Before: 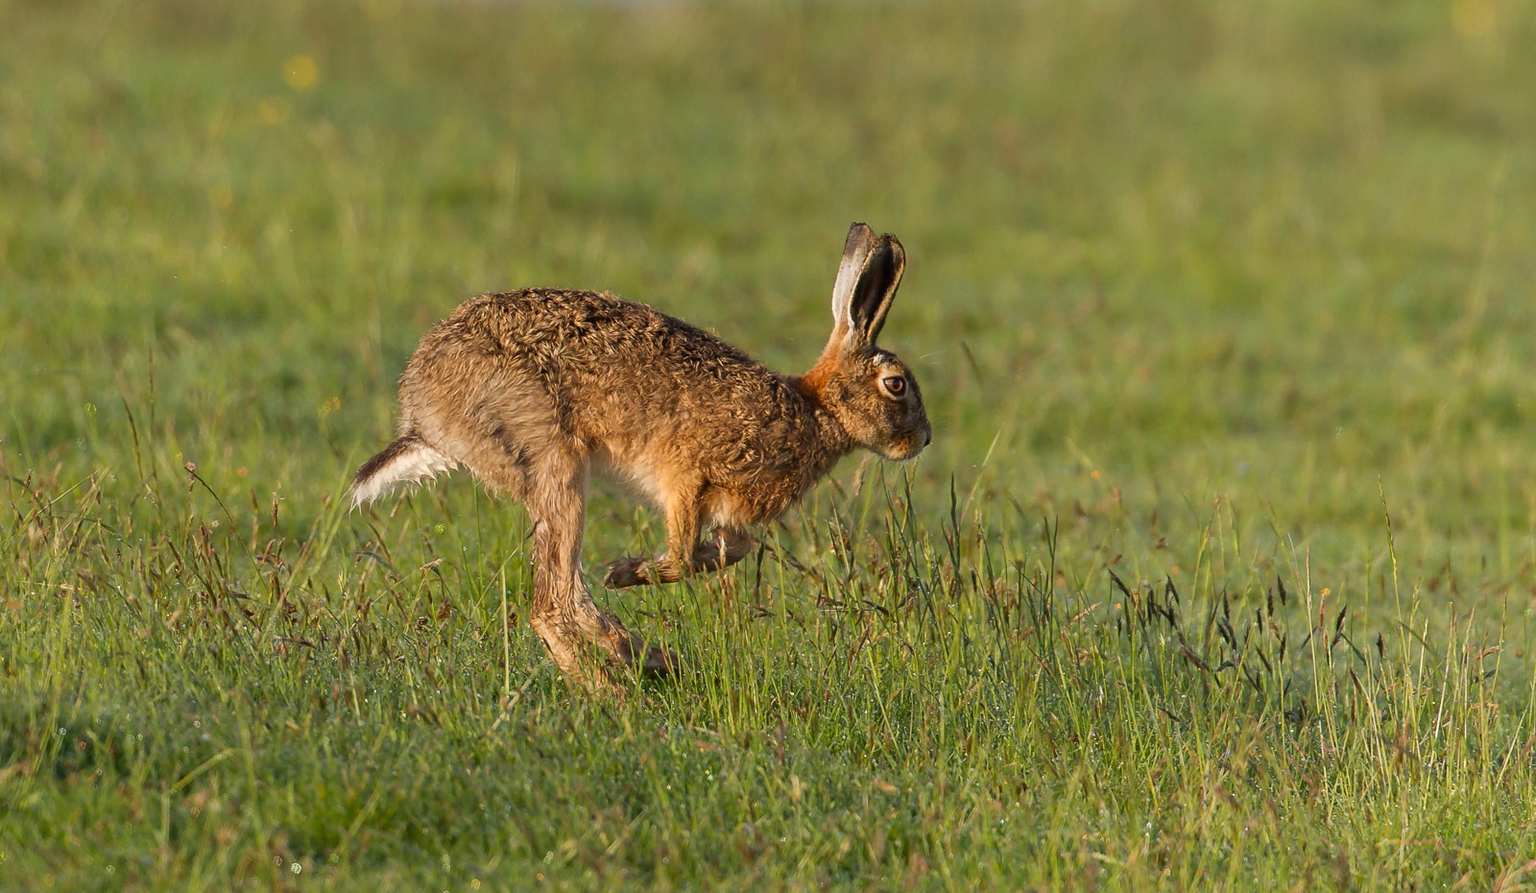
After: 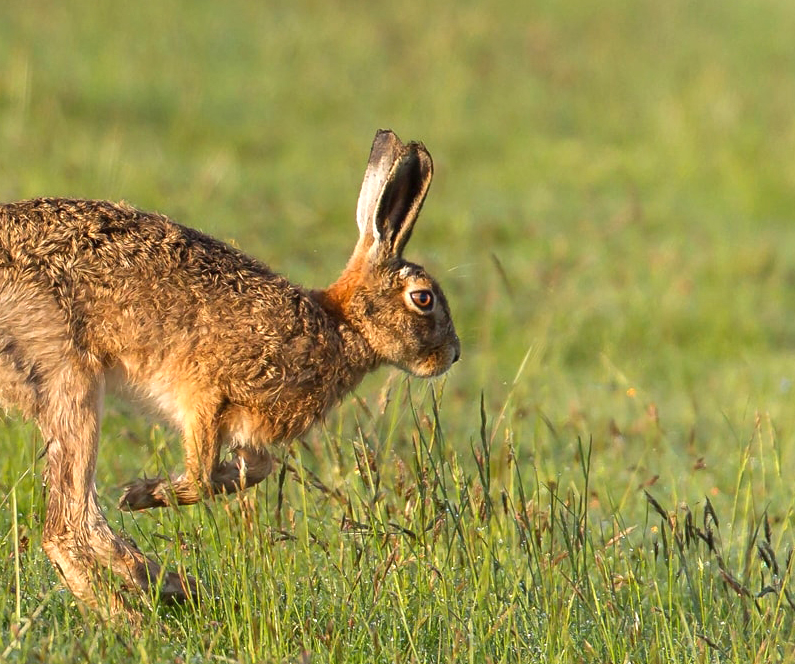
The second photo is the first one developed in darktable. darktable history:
exposure: exposure 0.631 EV, compensate highlight preservation false
crop: left 31.918%, top 10.972%, right 18.336%, bottom 17.577%
